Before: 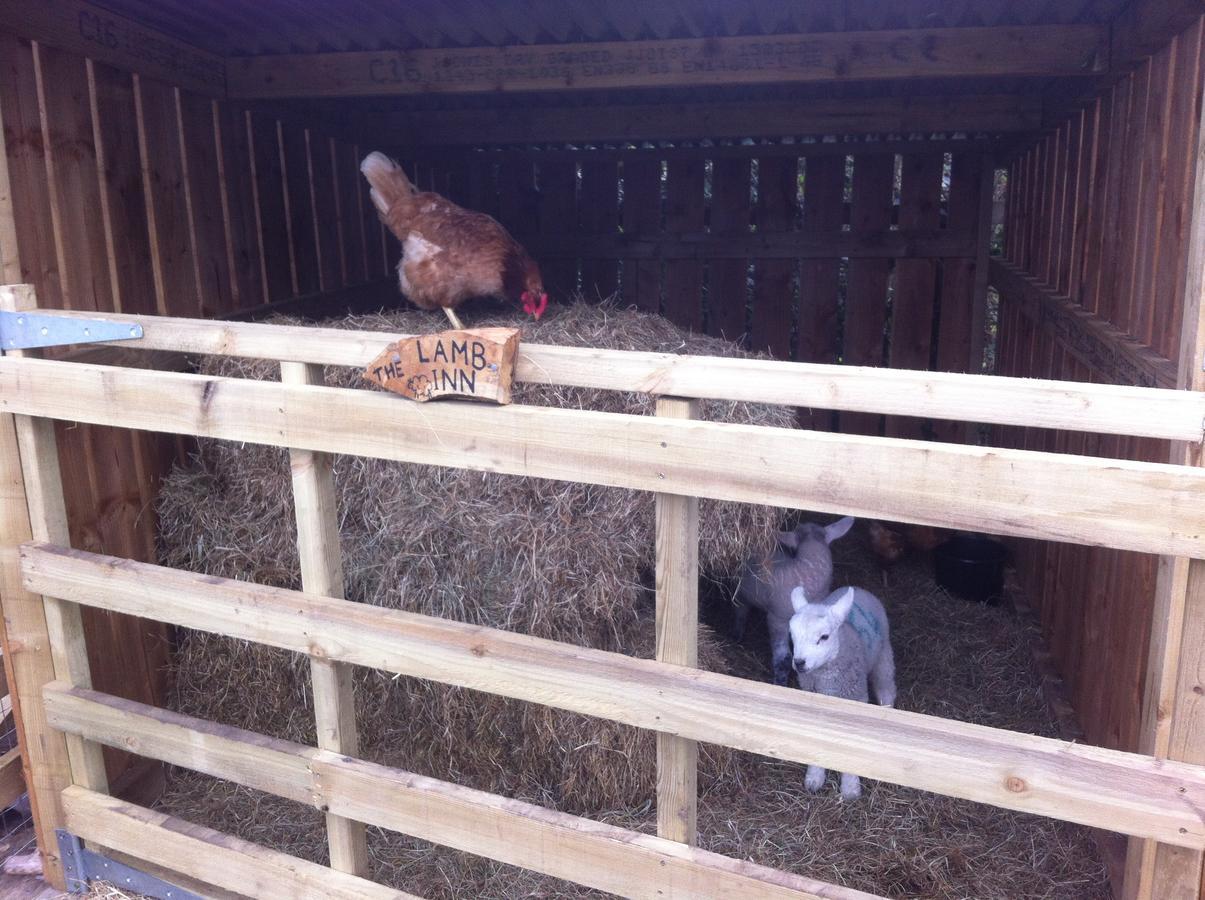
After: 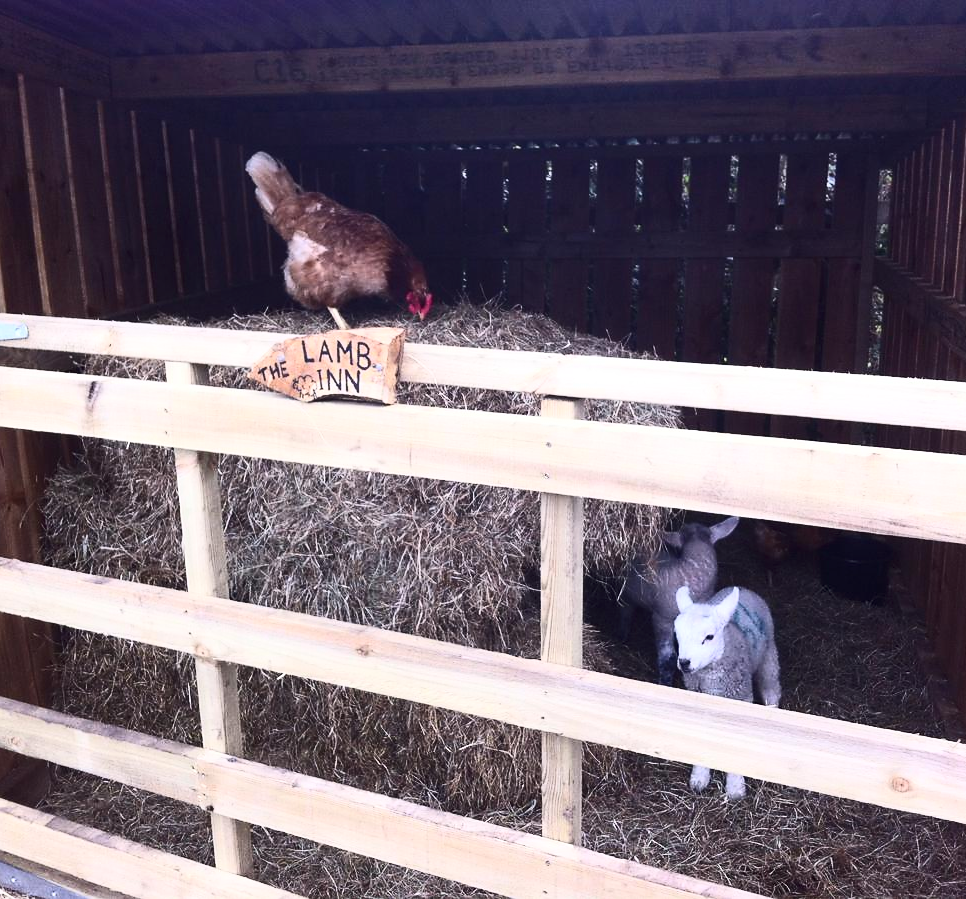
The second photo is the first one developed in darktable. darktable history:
contrast brightness saturation: contrast 0.393, brightness 0.113
crop and rotate: left 9.565%, right 10.223%
sharpen: radius 1.444, amount 0.409, threshold 1.737
shadows and highlights: shadows 34.21, highlights -34.85, soften with gaussian
